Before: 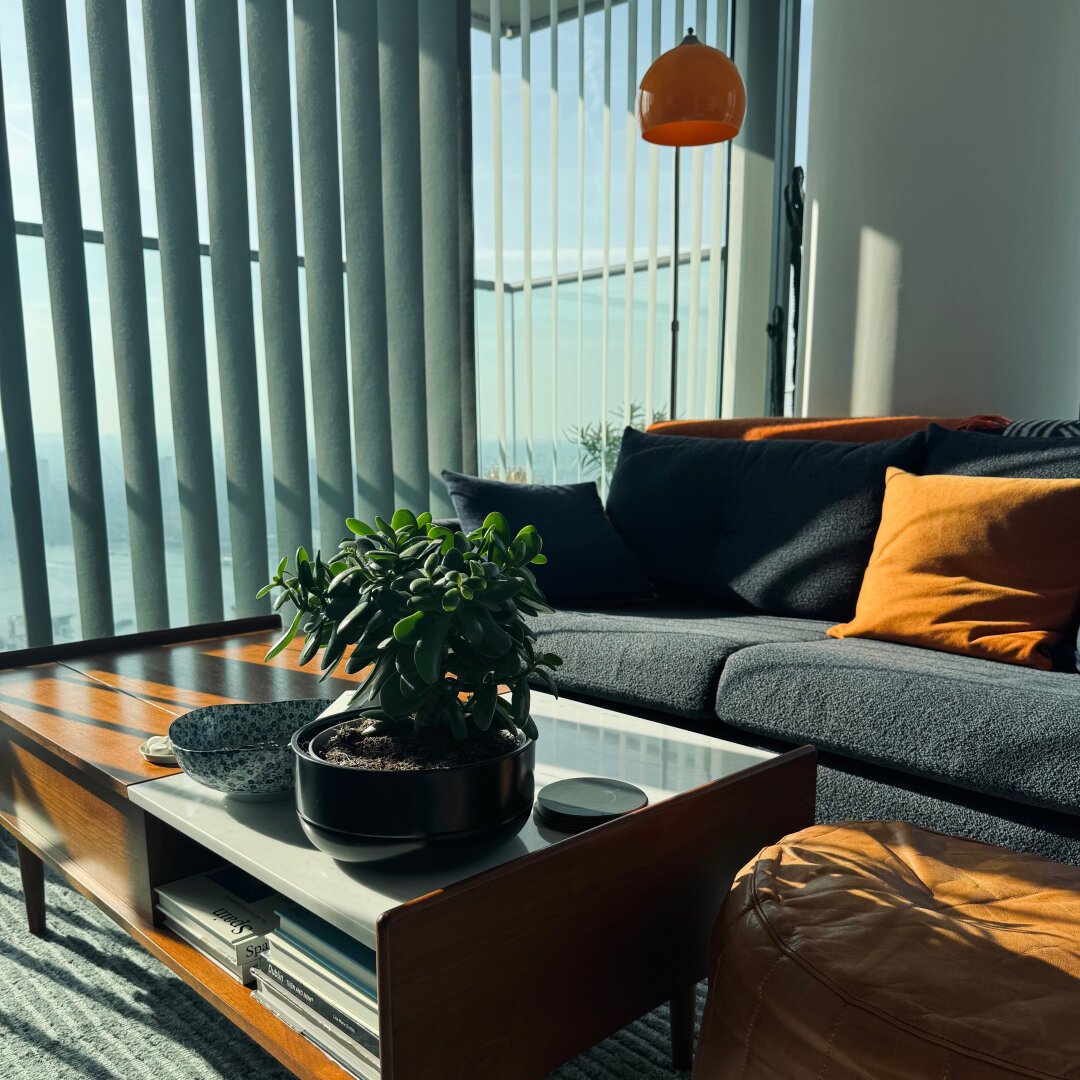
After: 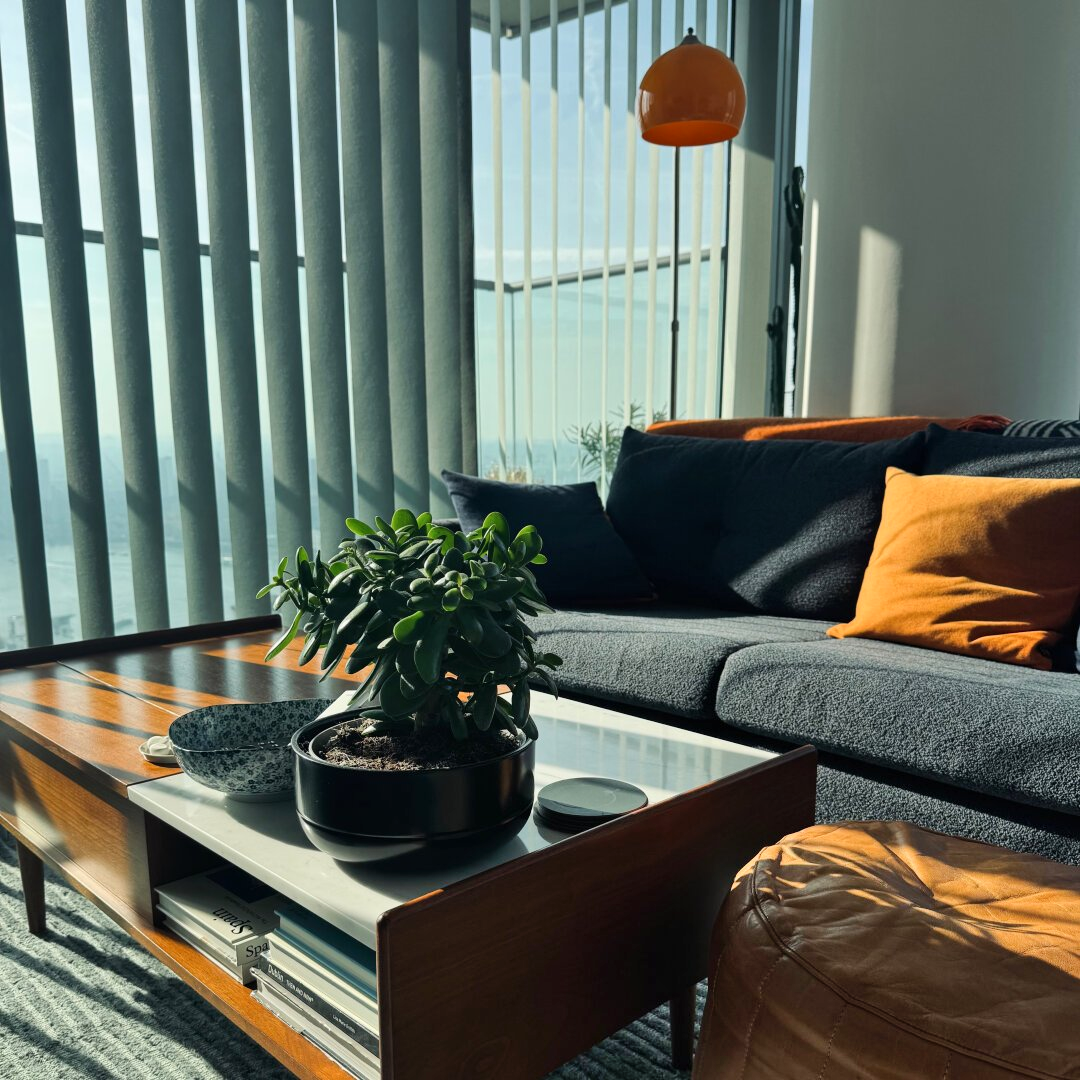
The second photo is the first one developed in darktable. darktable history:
shadows and highlights: highlights color adjustment 40.27%, low approximation 0.01, soften with gaussian
